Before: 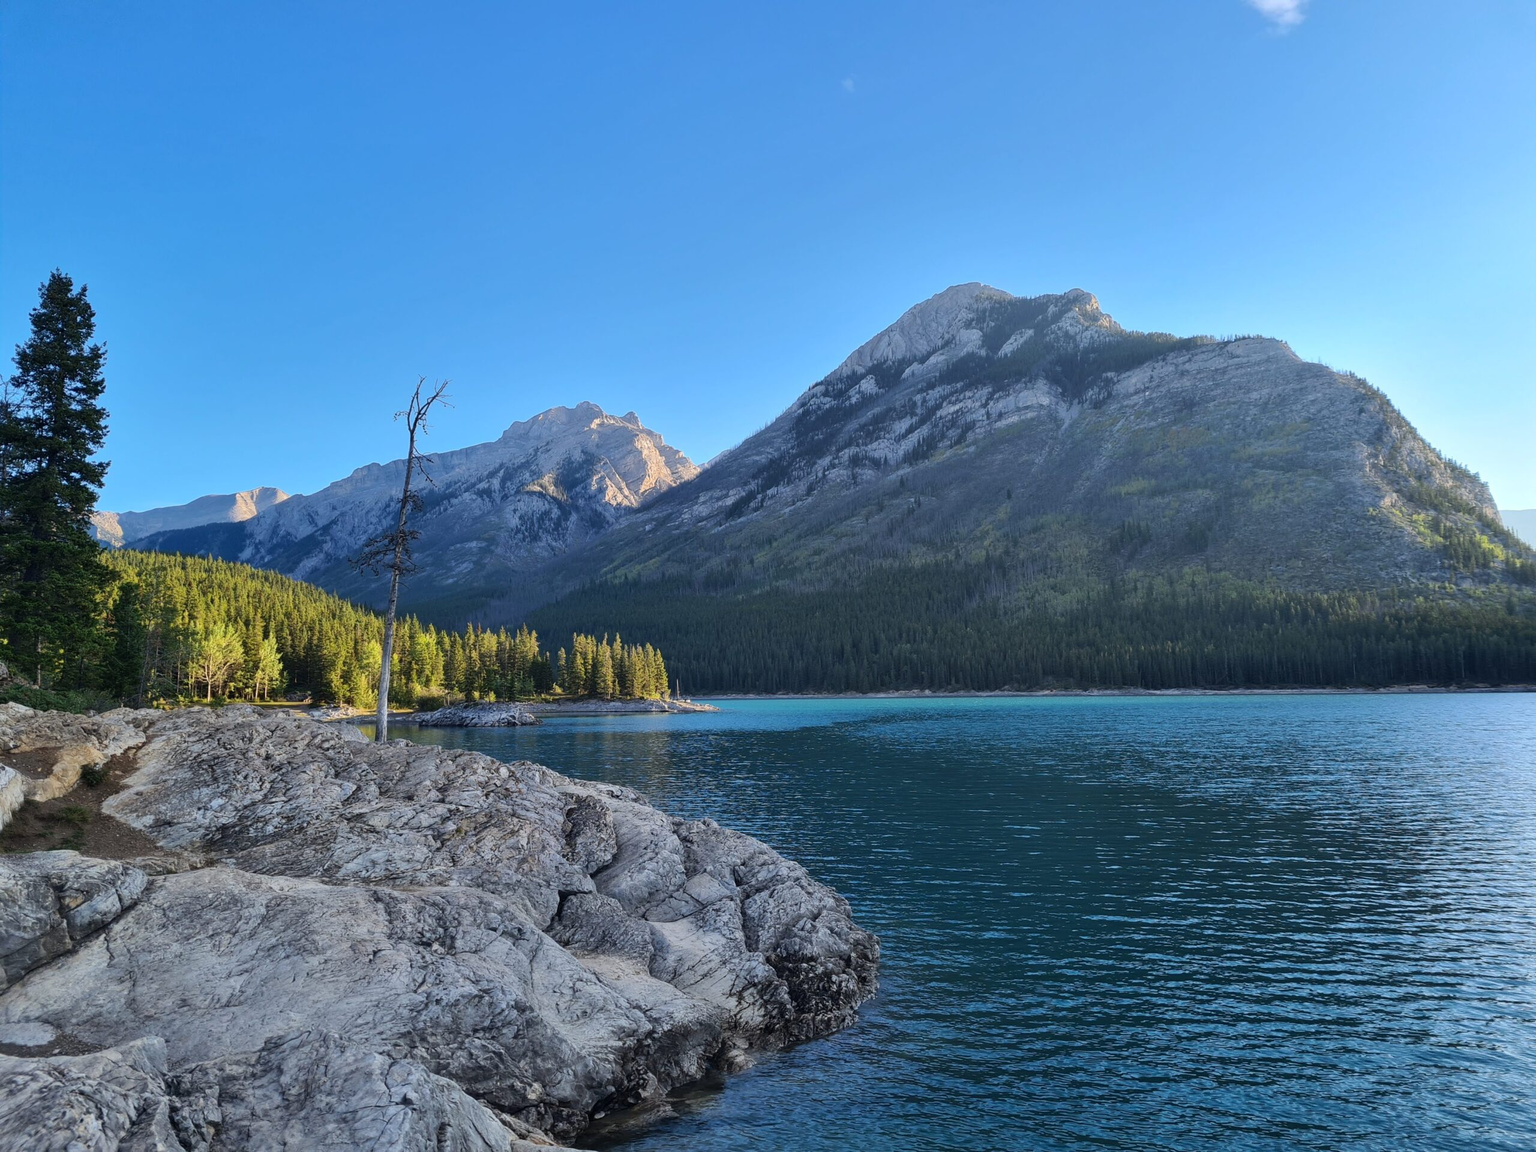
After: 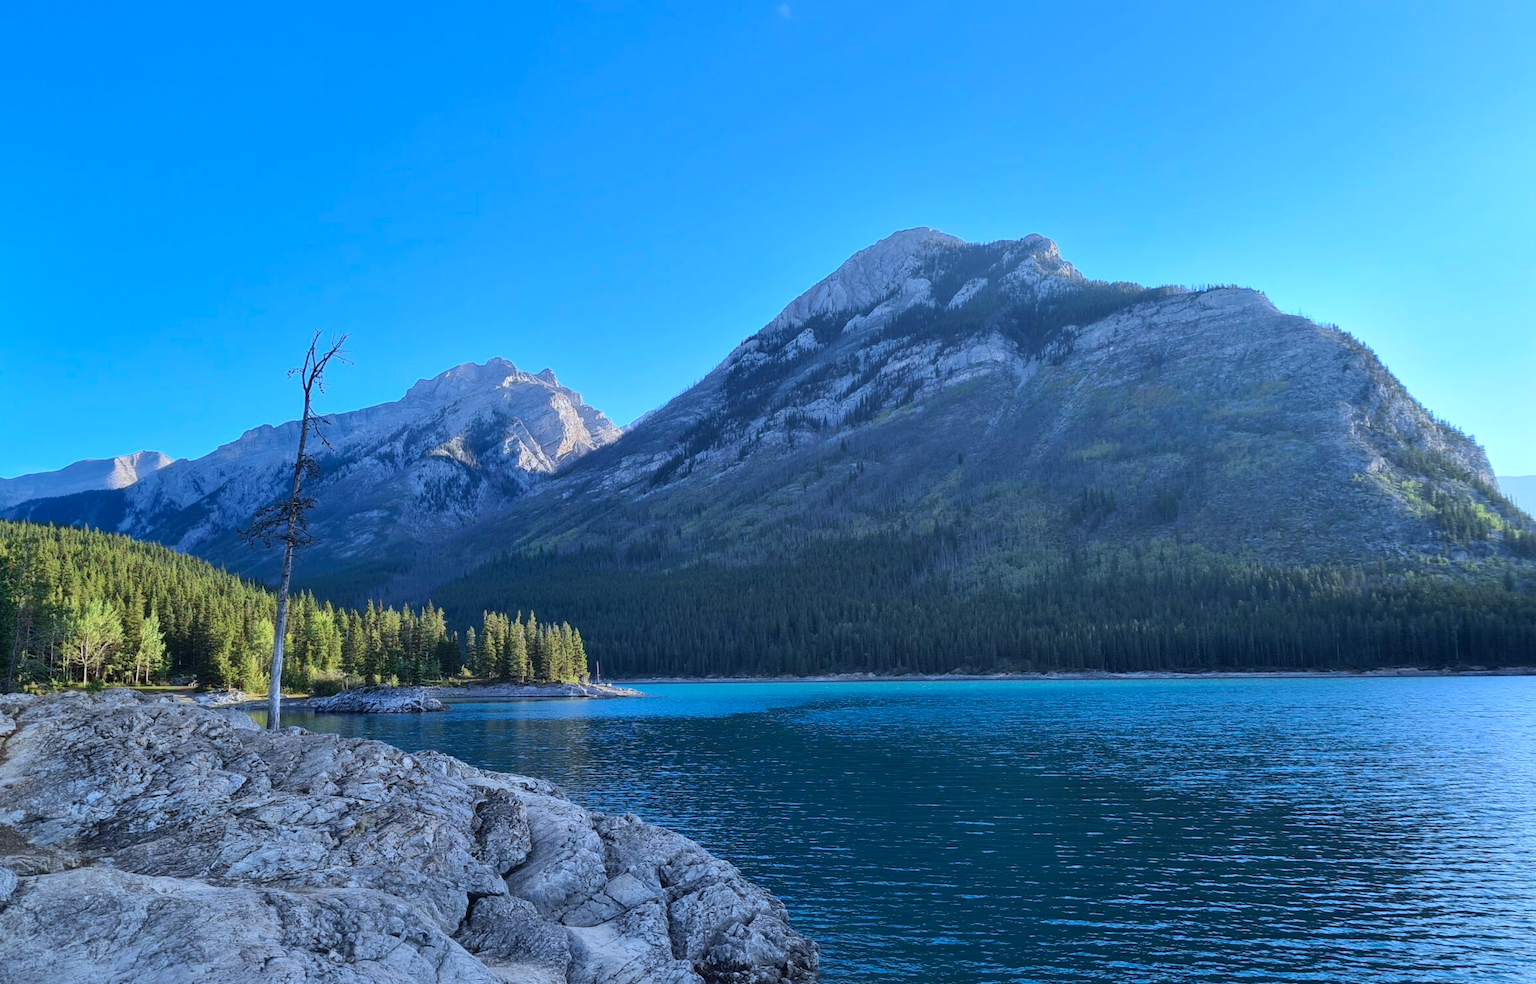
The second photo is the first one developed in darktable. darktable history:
color calibration: illuminant custom, x 0.388, y 0.387, temperature 3826.44 K
crop: left 8.555%, top 6.537%, bottom 15.323%
